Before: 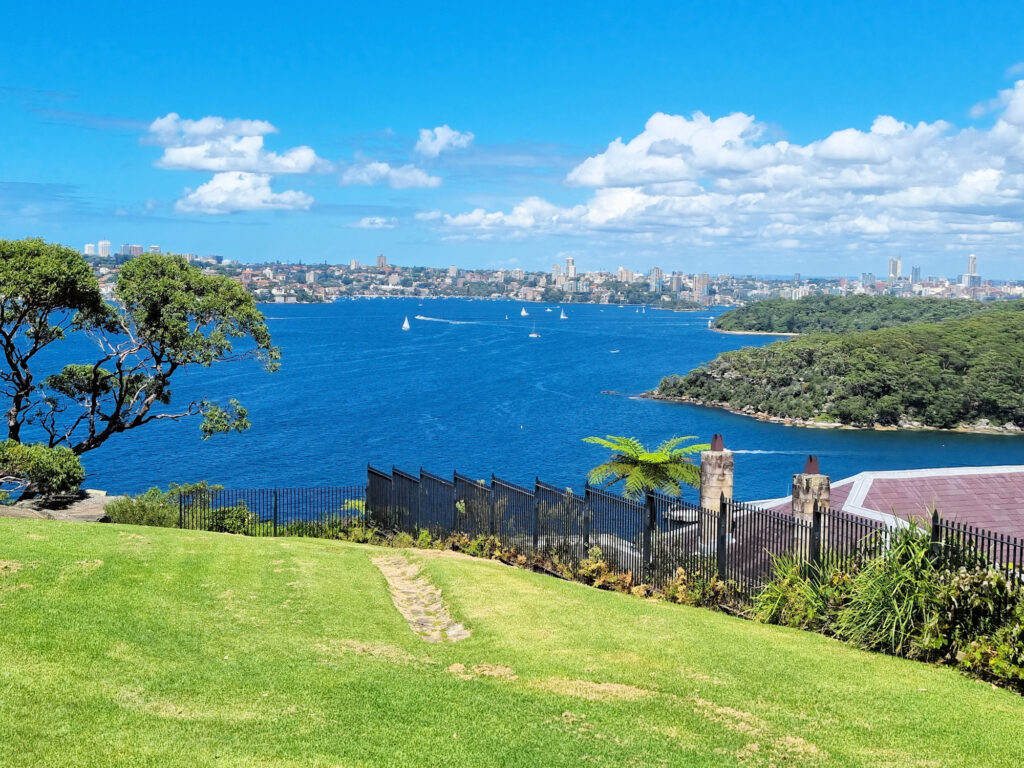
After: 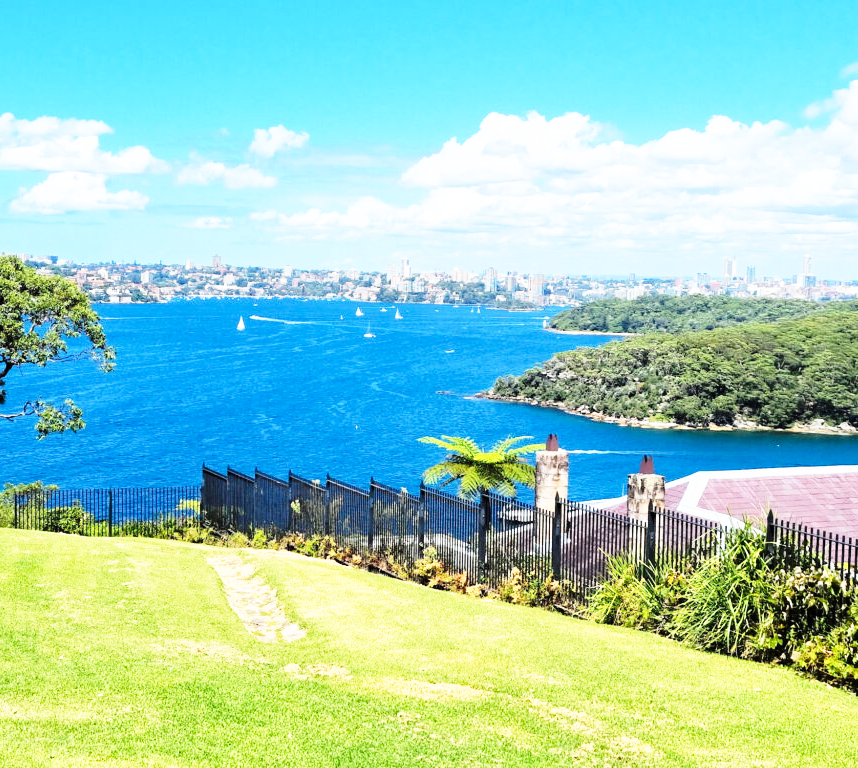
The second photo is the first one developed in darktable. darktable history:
crop: left 16.145%
base curve: curves: ch0 [(0, 0) (0.026, 0.03) (0.109, 0.232) (0.351, 0.748) (0.669, 0.968) (1, 1)], preserve colors none
